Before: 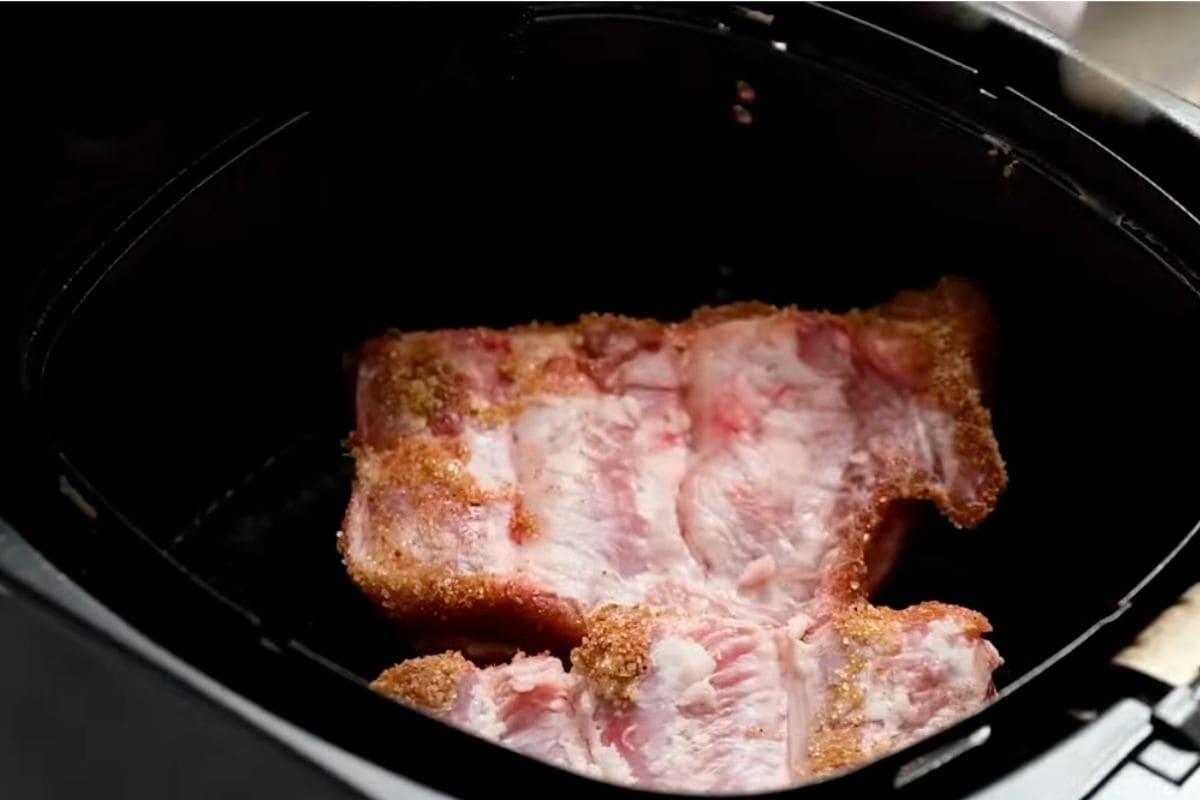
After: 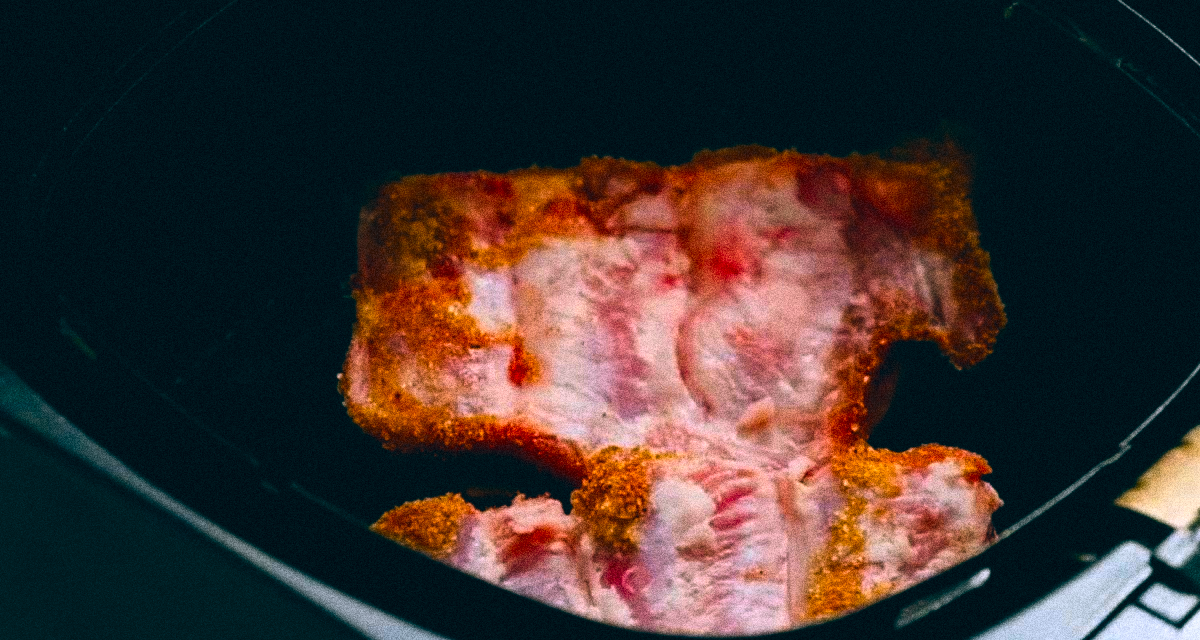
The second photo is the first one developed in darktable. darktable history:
channel mixer: red [0, 0, 0, 0.91, 0, 0, 0], green [0, 0, 0, 0.208, 1, 0, 0], blue [0, 0, 0, -0.192, 0, 1, 0]
velvia: strength 32%, mid-tones bias 0.2
vibrance: vibrance 15%
bloom: size 9%, threshold 100%, strength 7%
grain: coarseness 14.49 ISO, strength 48.04%, mid-tones bias 35%
crop and rotate: top 19.998%
color balance: lift [1.016, 0.983, 1, 1.017], gamma [0.78, 1.018, 1.043, 0.957], gain [0.786, 1.063, 0.937, 1.017], input saturation 118.26%, contrast 13.43%, contrast fulcrum 21.62%, output saturation 82.76%
color contrast: green-magenta contrast 1.55, blue-yellow contrast 1.83
contrast brightness saturation: contrast 0.06, brightness -0.01, saturation -0.23
